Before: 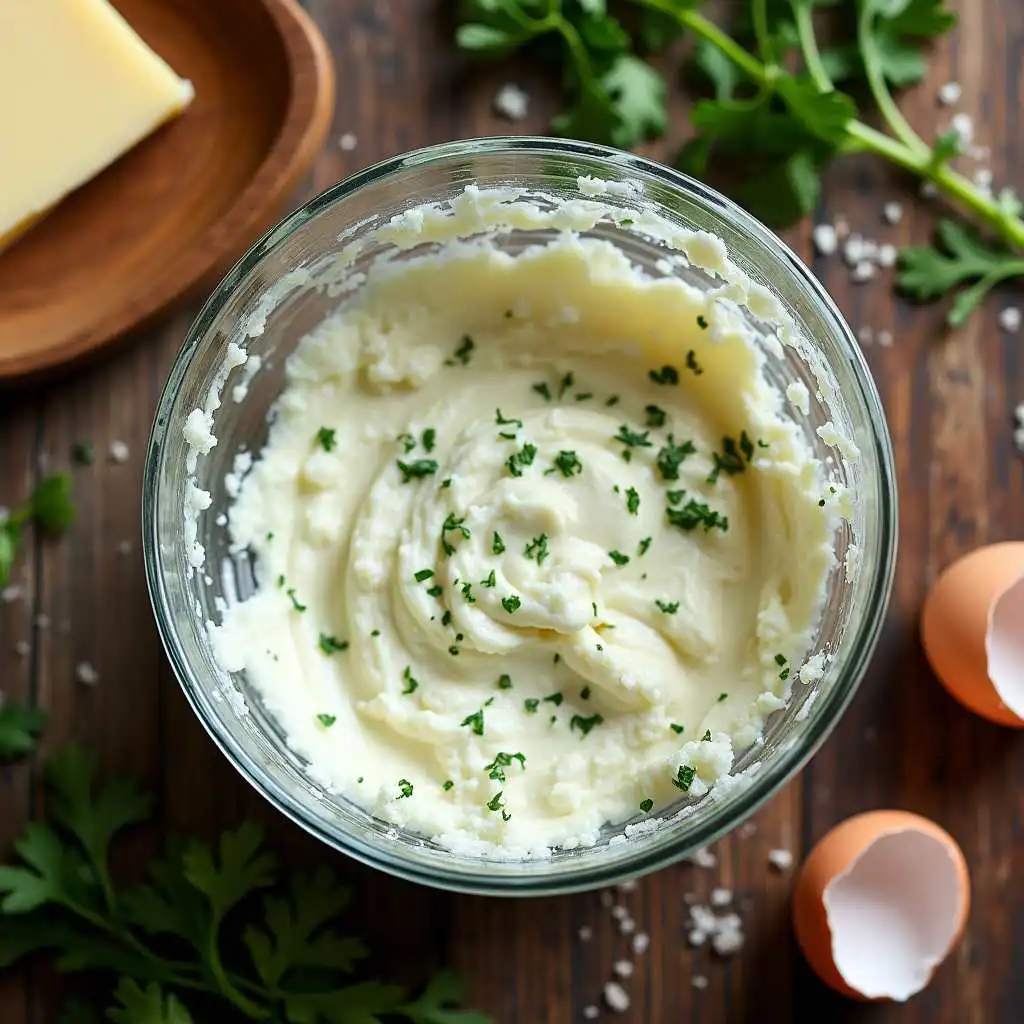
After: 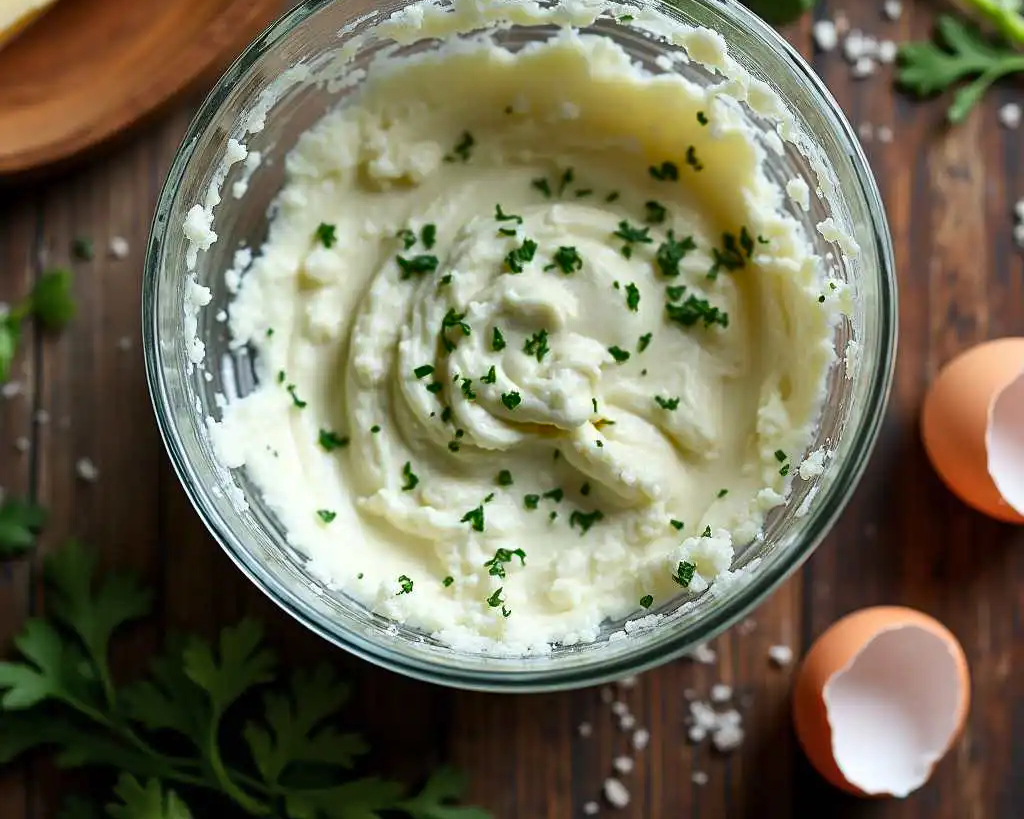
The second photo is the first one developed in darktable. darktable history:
crop and rotate: top 19.998%
shadows and highlights: shadows 24.5, highlights -78.15, soften with gaussian
